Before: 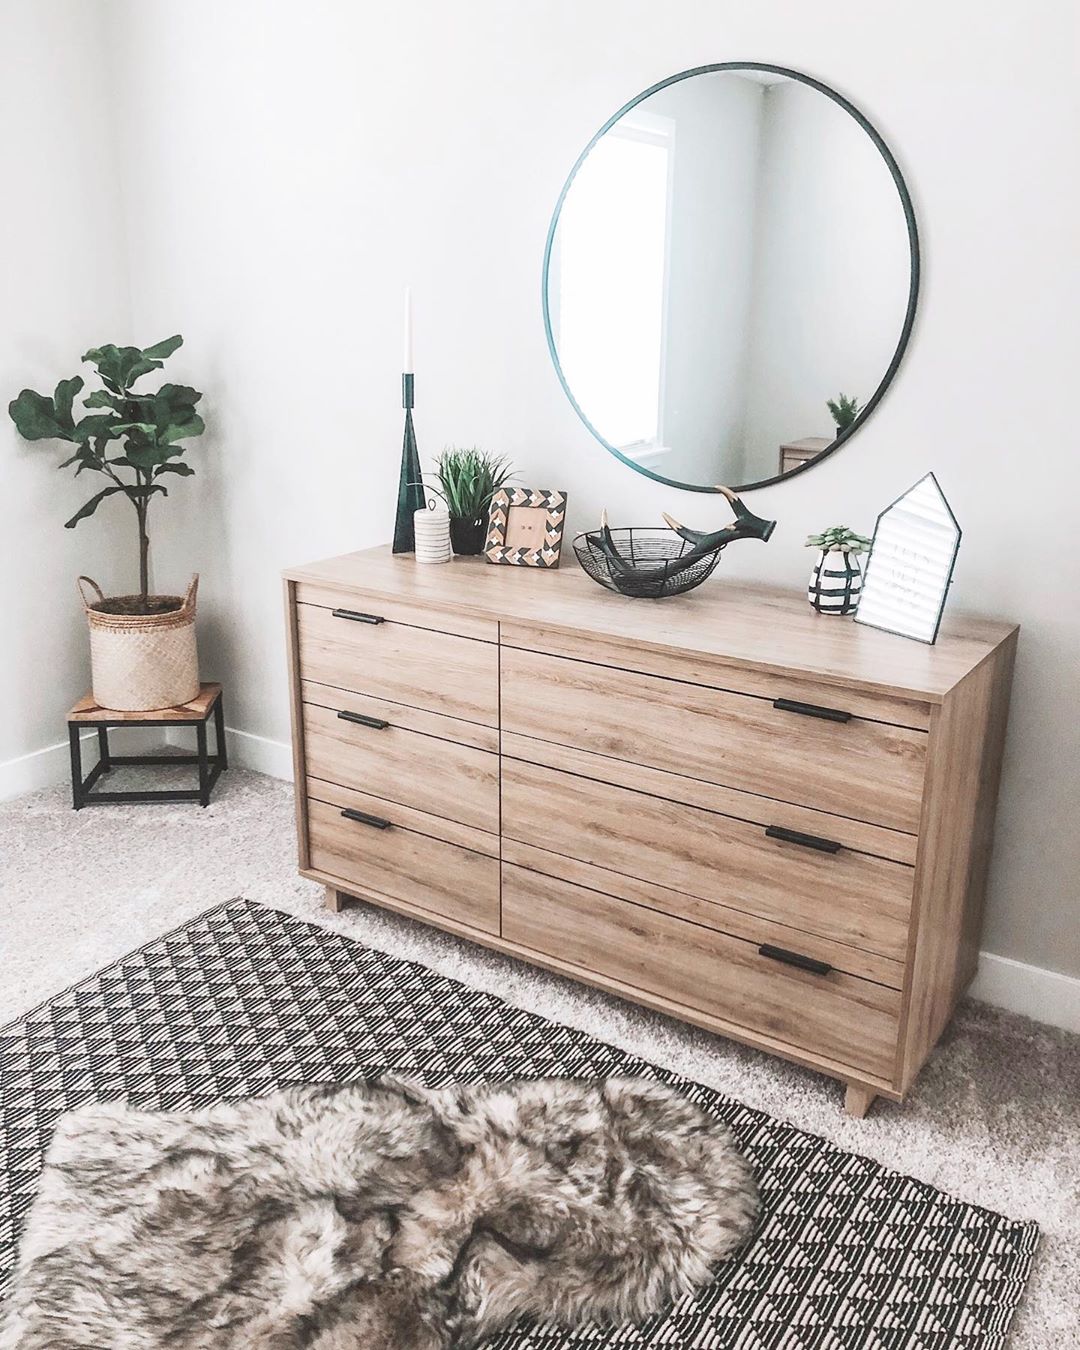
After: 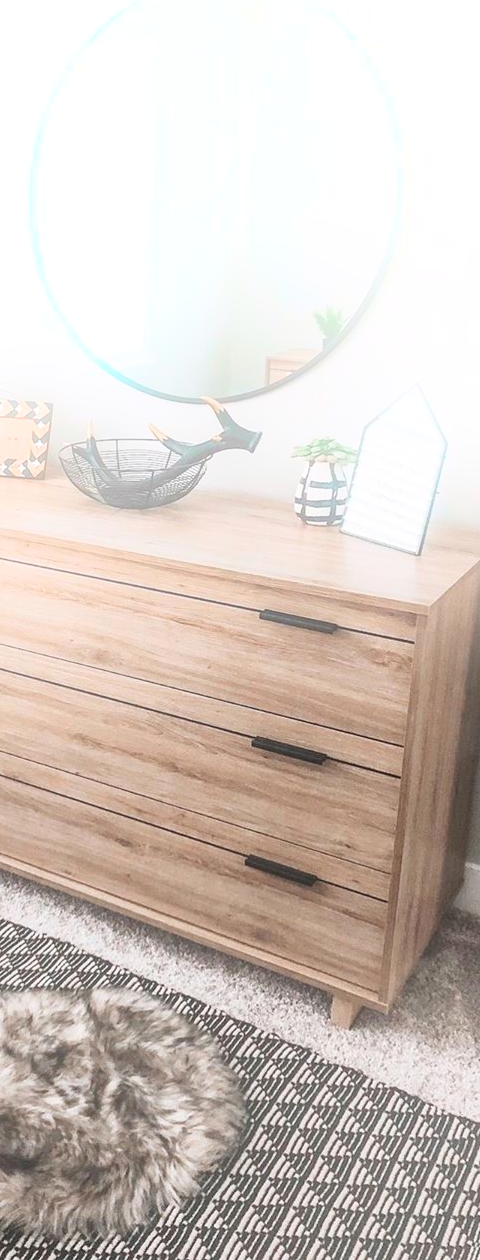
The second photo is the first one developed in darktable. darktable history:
crop: left 47.628%, top 6.643%, right 7.874%
bloom: on, module defaults
